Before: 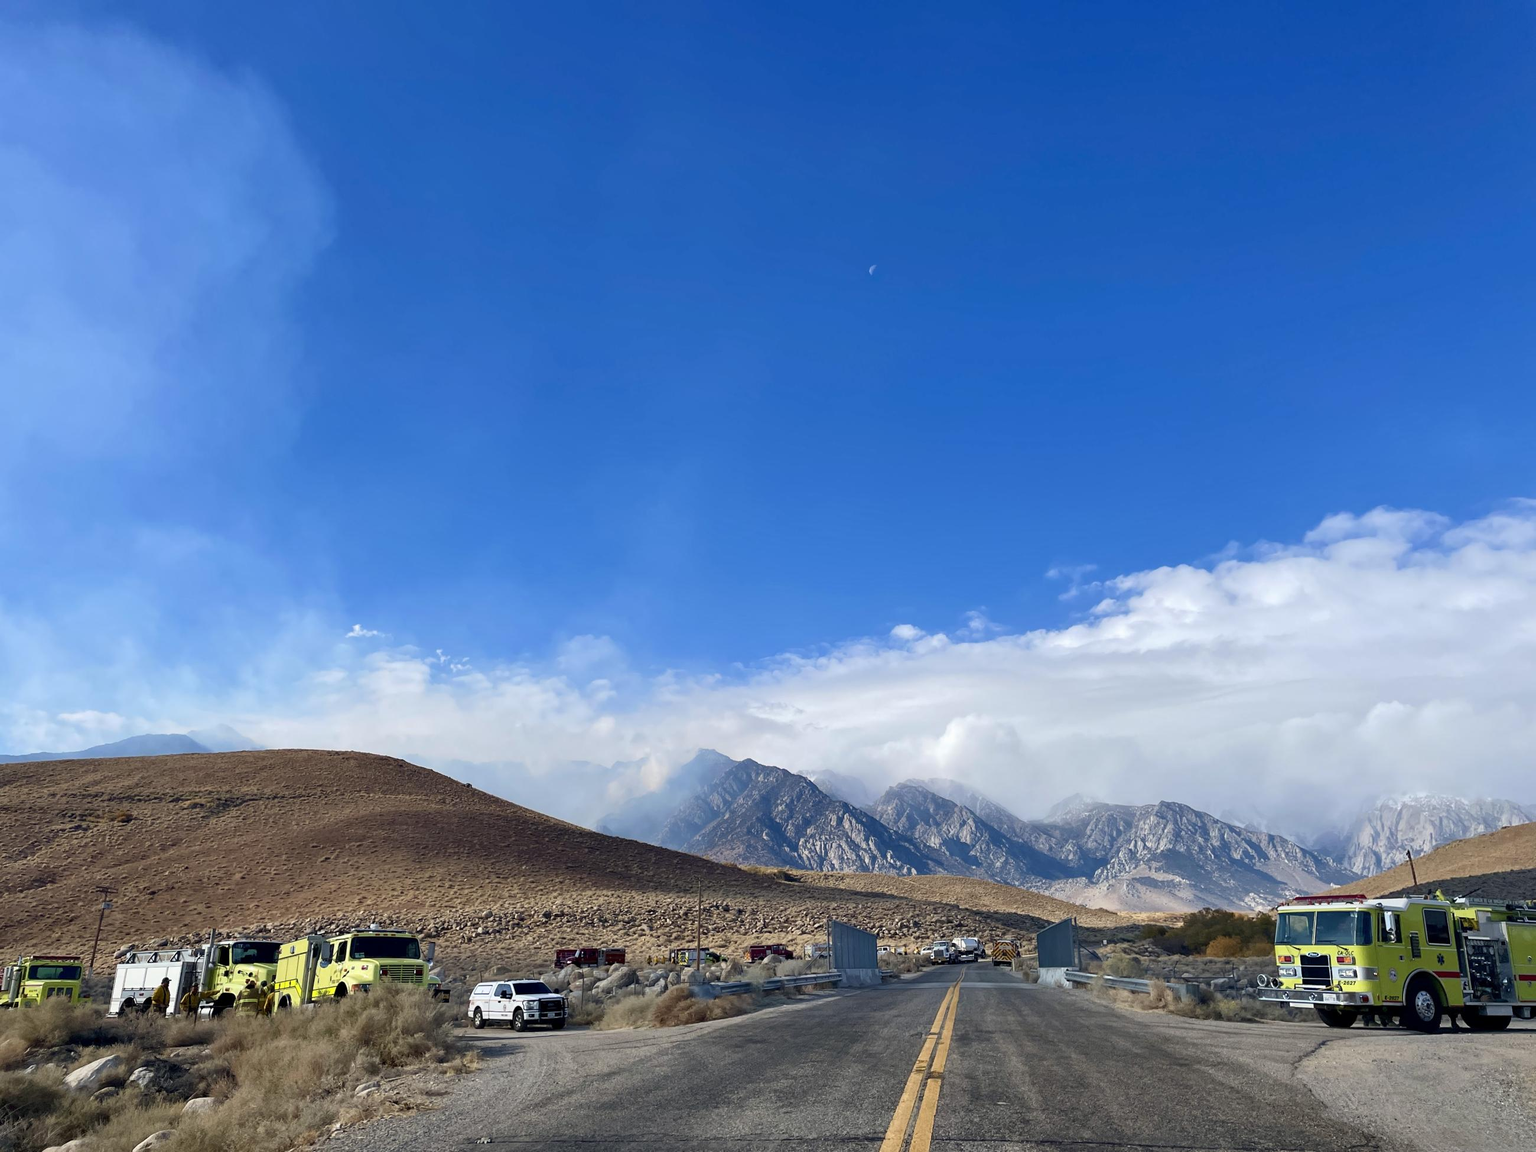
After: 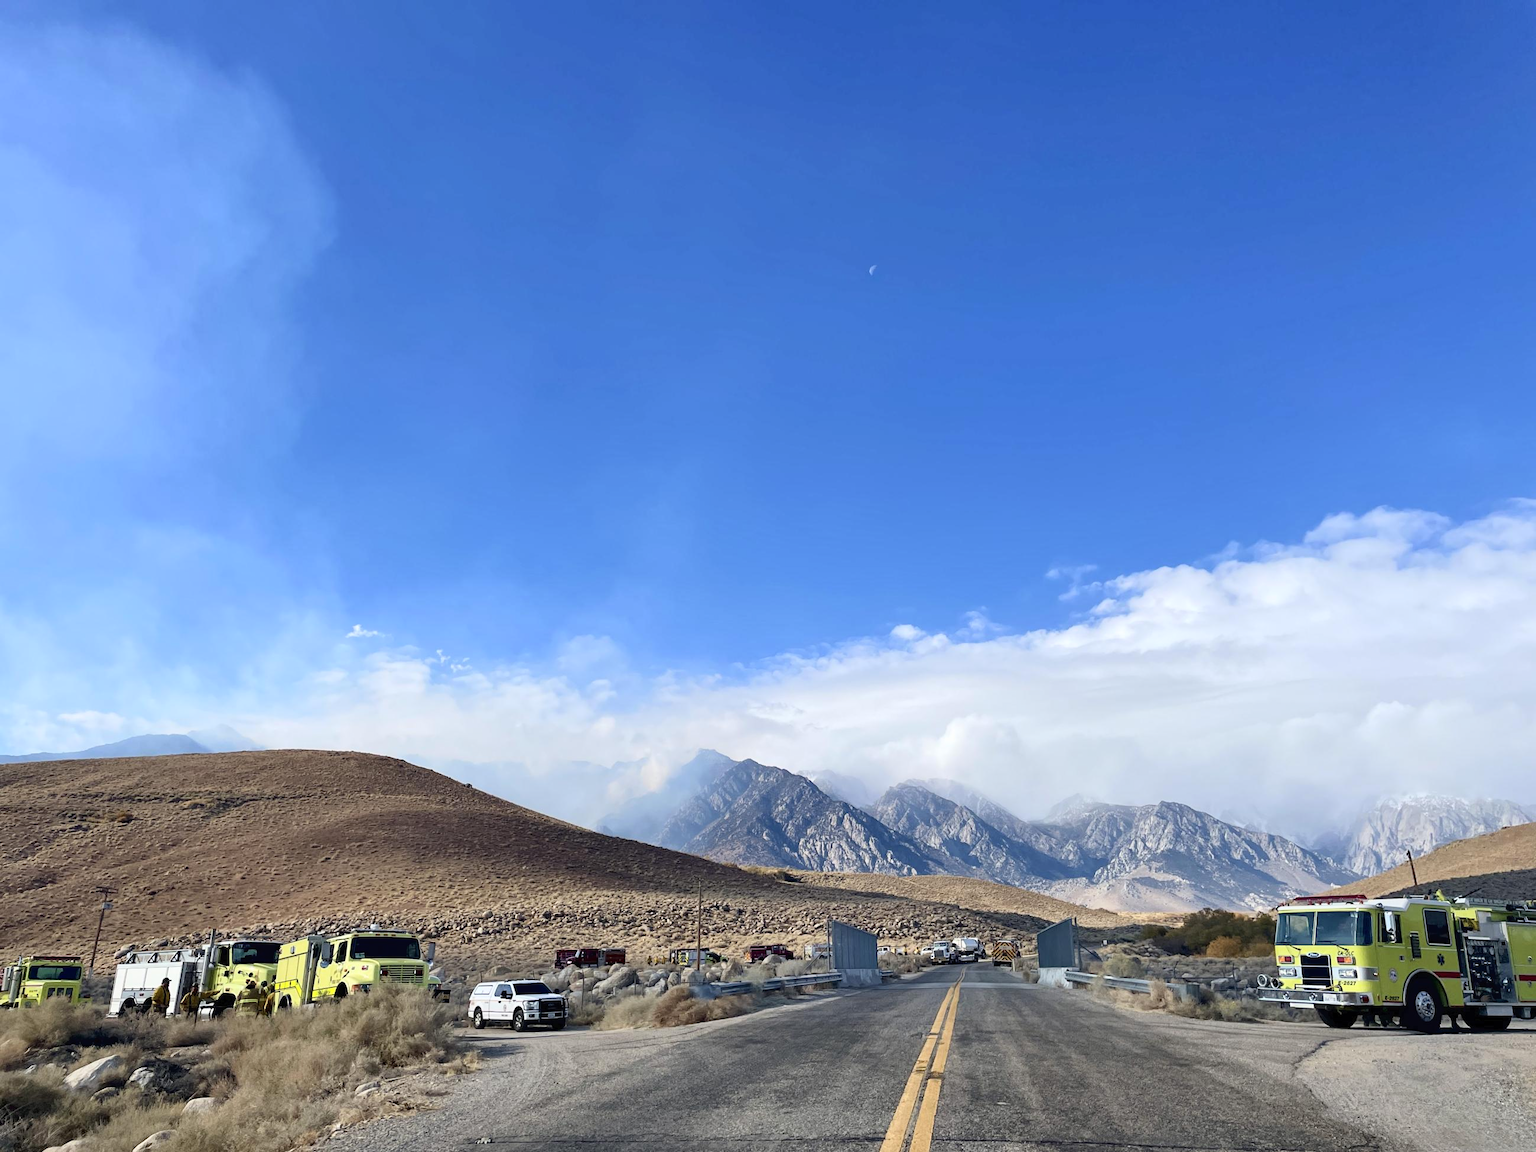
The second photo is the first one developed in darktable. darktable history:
tone curve: curves: ch0 [(0, 0) (0.003, 0.019) (0.011, 0.022) (0.025, 0.025) (0.044, 0.04) (0.069, 0.069) (0.1, 0.108) (0.136, 0.152) (0.177, 0.199) (0.224, 0.26) (0.277, 0.321) (0.335, 0.392) (0.399, 0.472) (0.468, 0.547) (0.543, 0.624) (0.623, 0.713) (0.709, 0.786) (0.801, 0.865) (0.898, 0.939) (1, 1)], color space Lab, independent channels, preserve colors none
